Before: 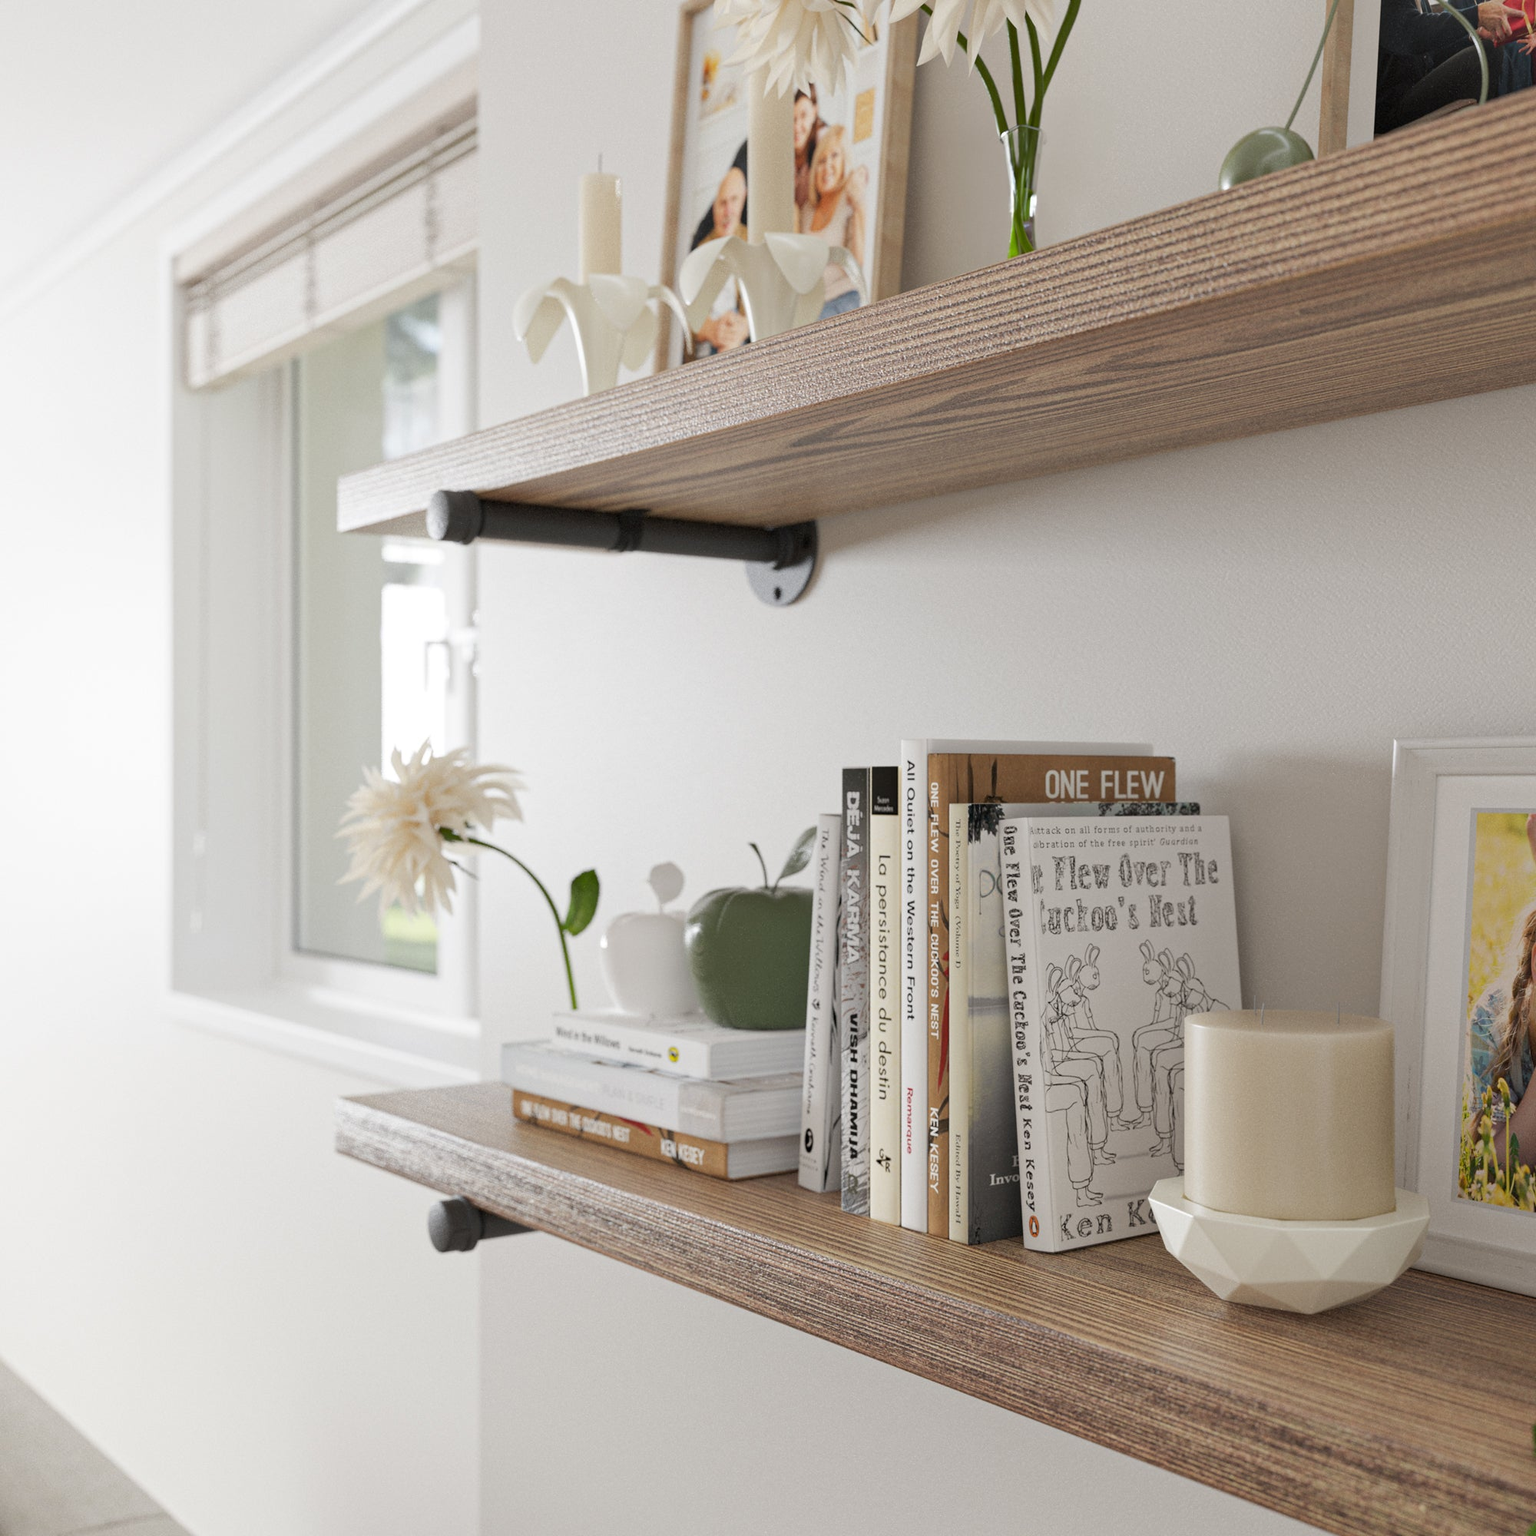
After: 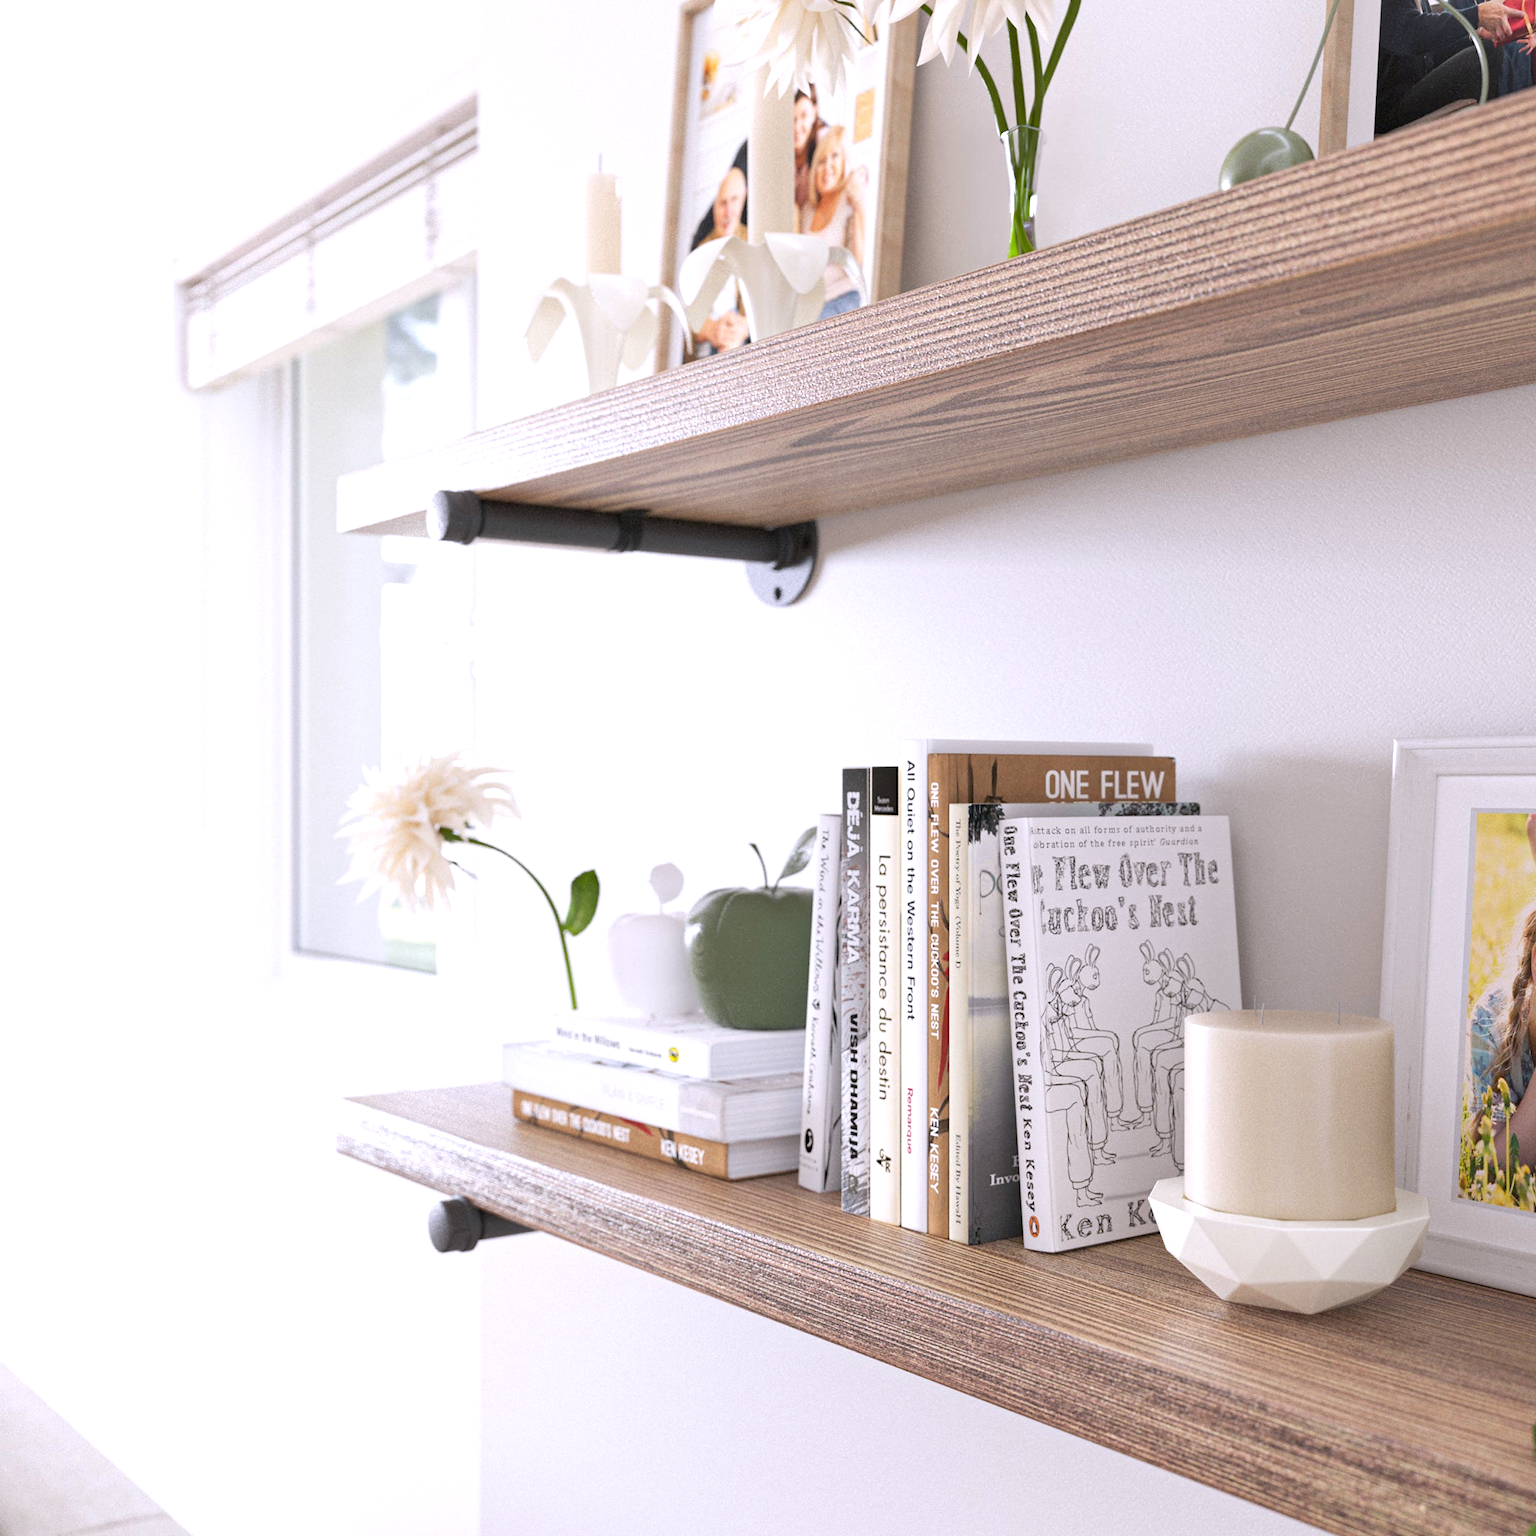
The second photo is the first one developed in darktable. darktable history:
white balance: red 1.004, blue 1.096
exposure: exposure 0.7 EV, compensate highlight preservation false
